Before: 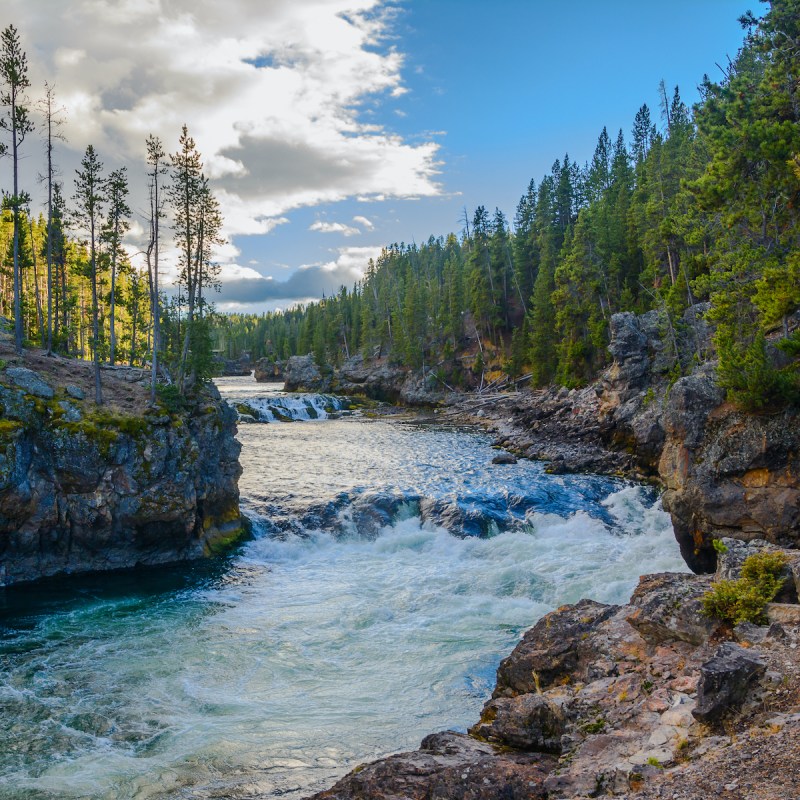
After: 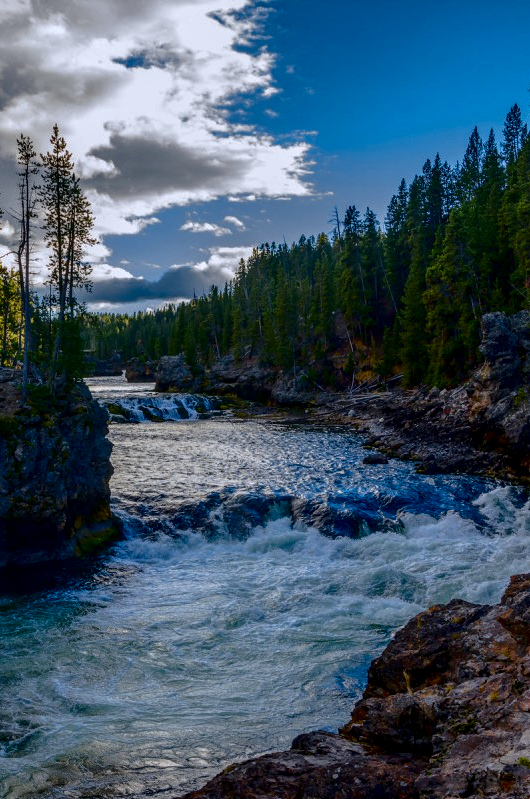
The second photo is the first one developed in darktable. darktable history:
contrast brightness saturation: brightness -0.502
color calibration: illuminant as shot in camera, x 0.358, y 0.373, temperature 4628.91 K
crop and rotate: left 16.183%, right 17.494%
local contrast: on, module defaults
